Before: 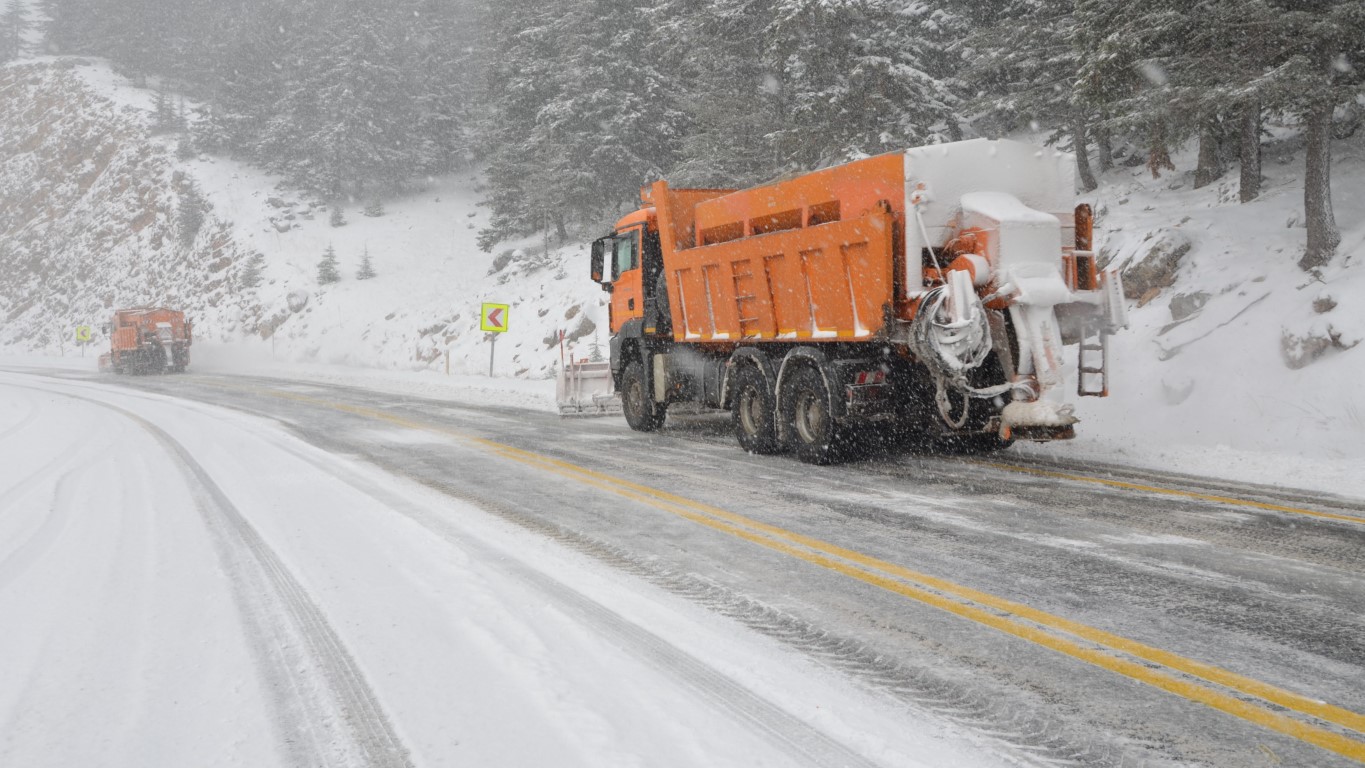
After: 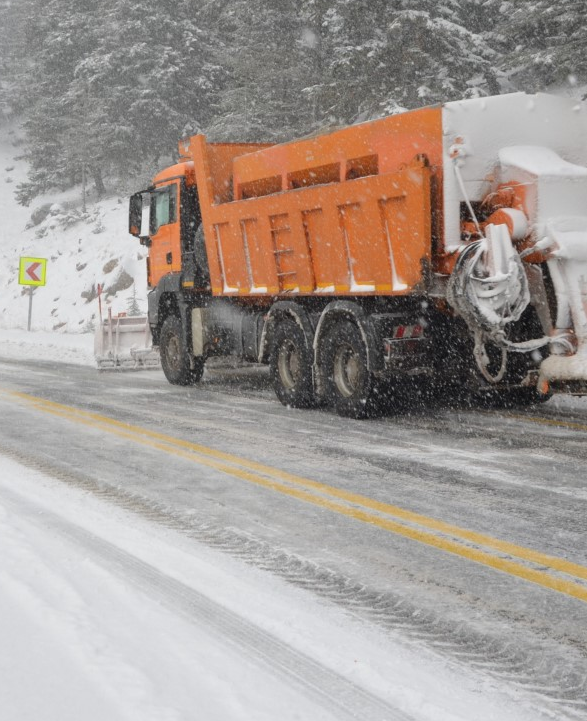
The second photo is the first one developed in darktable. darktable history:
crop: left 33.919%, top 6.022%, right 23.061%
